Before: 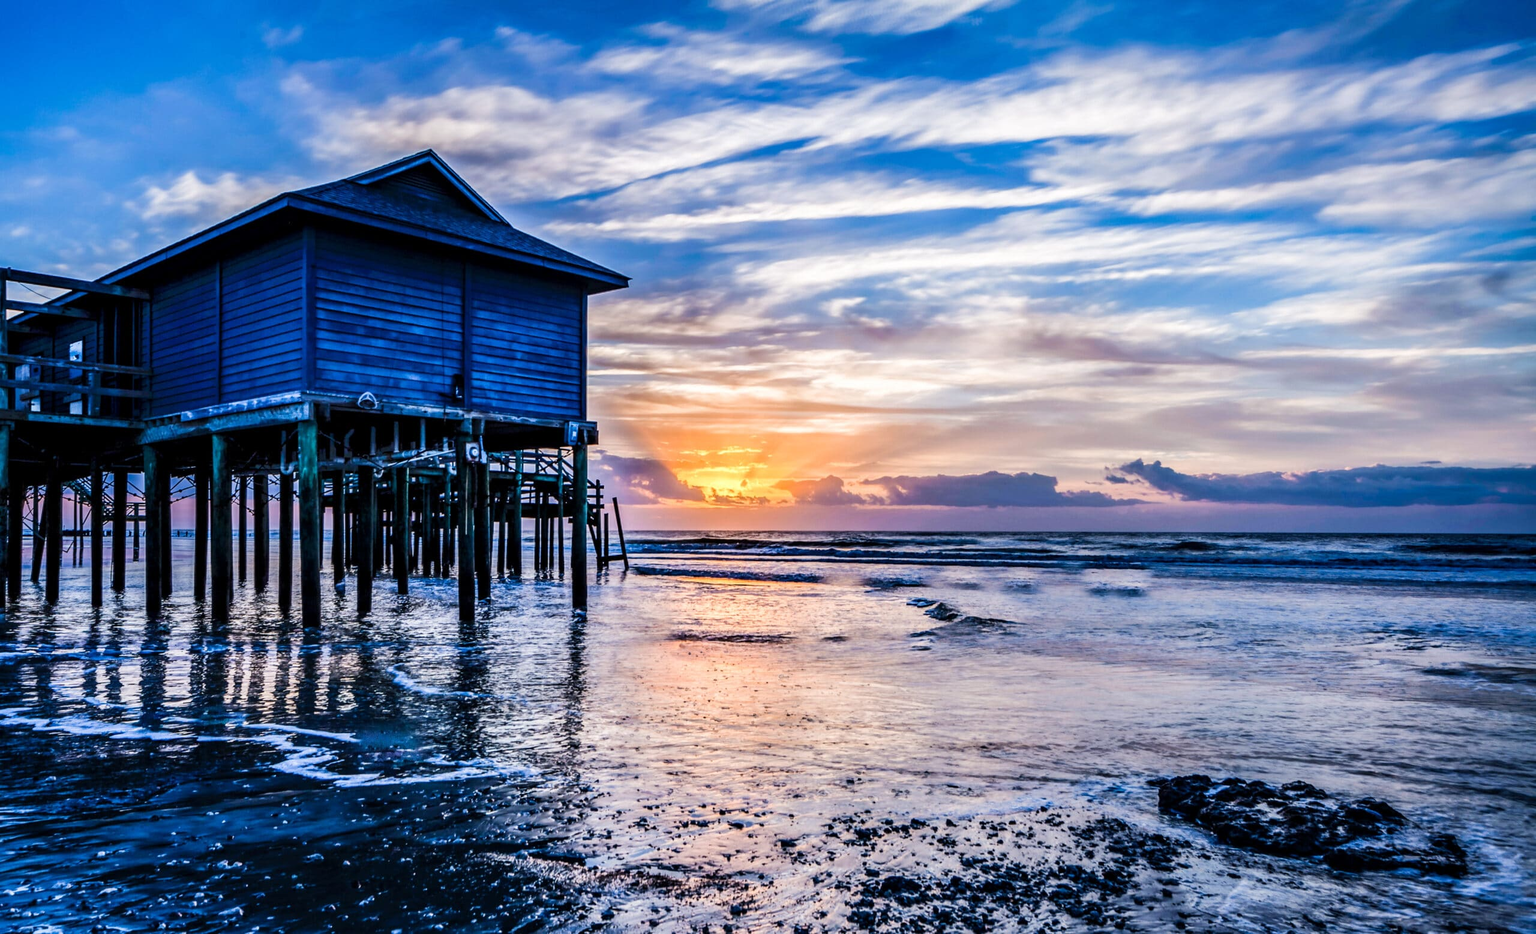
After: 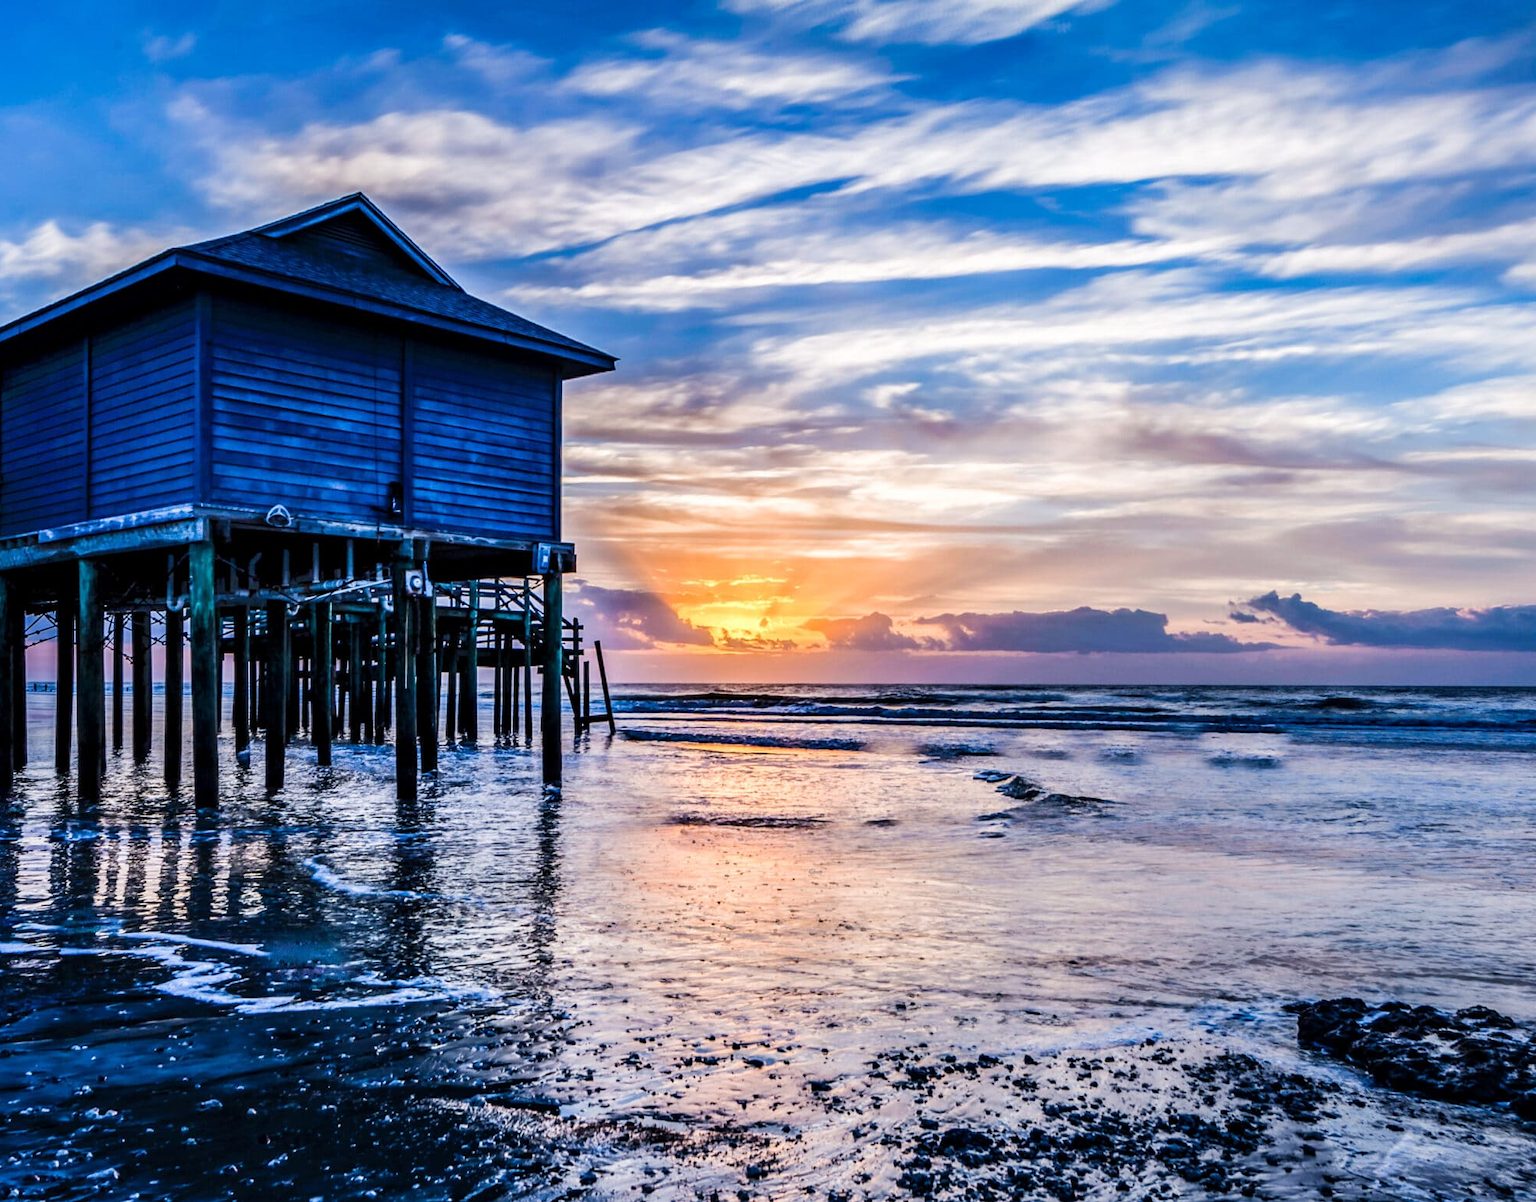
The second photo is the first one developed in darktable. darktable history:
crop: left 9.858%, right 12.496%
